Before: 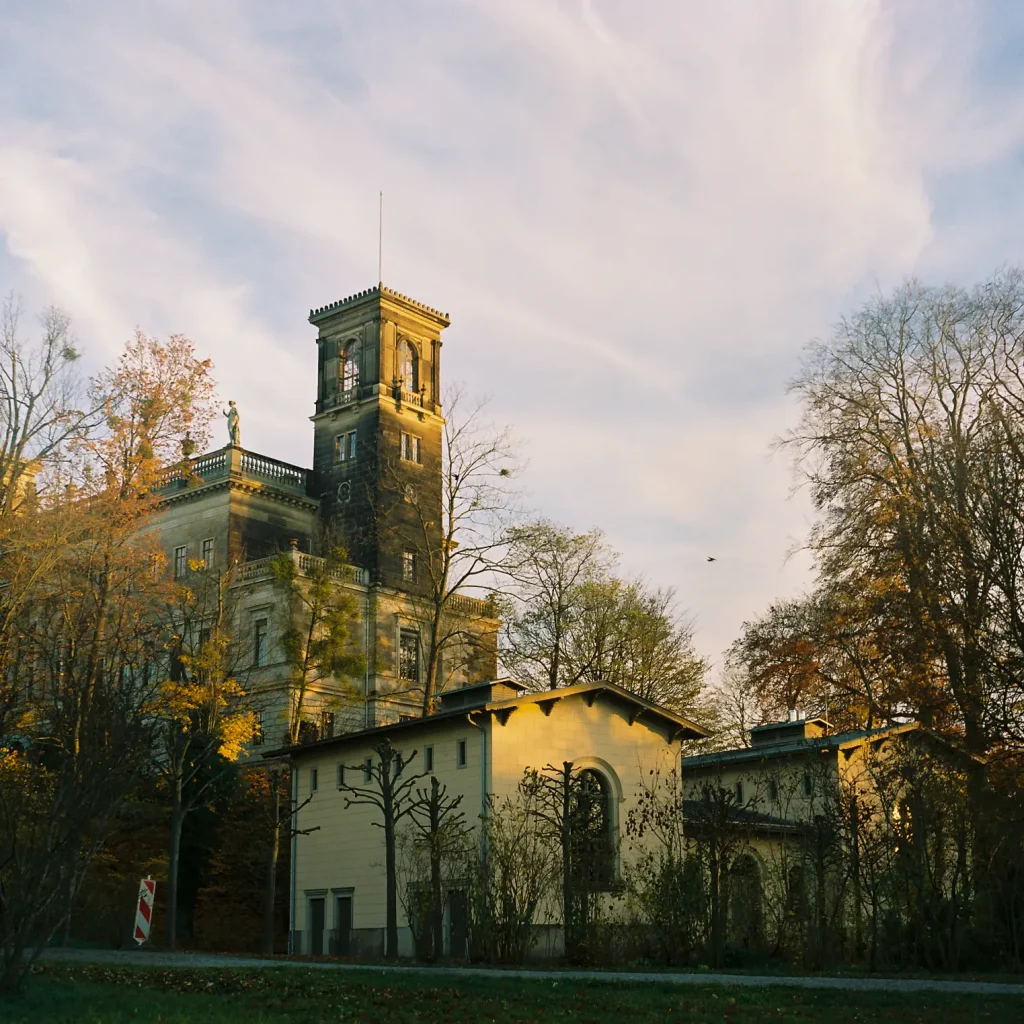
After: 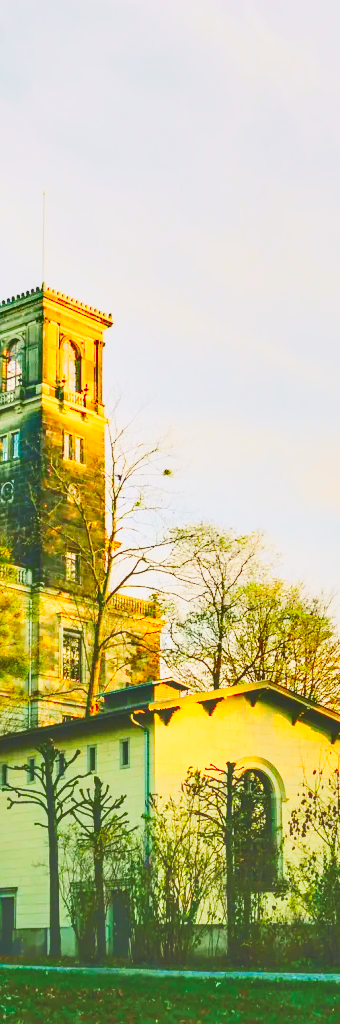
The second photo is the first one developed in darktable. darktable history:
local contrast: on, module defaults
contrast brightness saturation: contrast -0.201, saturation 0.189
exposure: exposure 0.703 EV, compensate exposure bias true, compensate highlight preservation false
base curve: curves: ch0 [(0, 0) (0.036, 0.025) (0.121, 0.166) (0.206, 0.329) (0.605, 0.79) (1, 1)], exposure shift 0.01, preserve colors none
shadows and highlights: shadows 23.2, highlights -48.46, soften with gaussian
levels: levels [0.072, 0.414, 0.976]
crop: left 32.954%, right 33.769%
tone curve: curves: ch0 [(0, 0.11) (0.181, 0.223) (0.405, 0.46) (0.456, 0.528) (0.634, 0.728) (0.877, 0.89) (0.984, 0.935)]; ch1 [(0, 0.052) (0.443, 0.43) (0.492, 0.485) (0.566, 0.579) (0.595, 0.625) (0.608, 0.654) (0.65, 0.708) (1, 0.961)]; ch2 [(0, 0) (0.33, 0.301) (0.421, 0.443) (0.447, 0.489) (0.495, 0.492) (0.537, 0.57) (0.586, 0.591) (0.663, 0.686) (1, 1)], color space Lab, independent channels, preserve colors none
